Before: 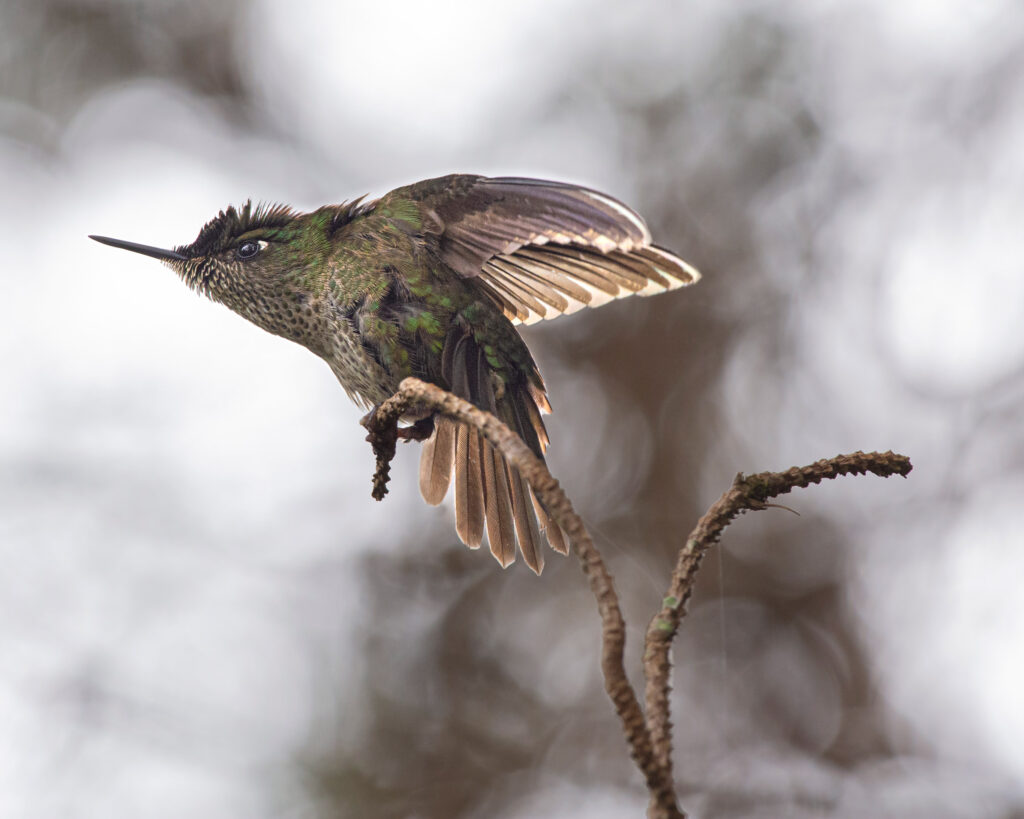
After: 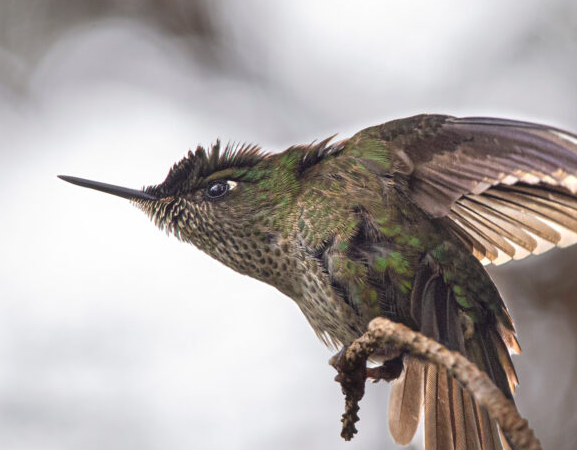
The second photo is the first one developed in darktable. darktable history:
crop and rotate: left 3.029%, top 7.394%, right 40.577%, bottom 37.593%
